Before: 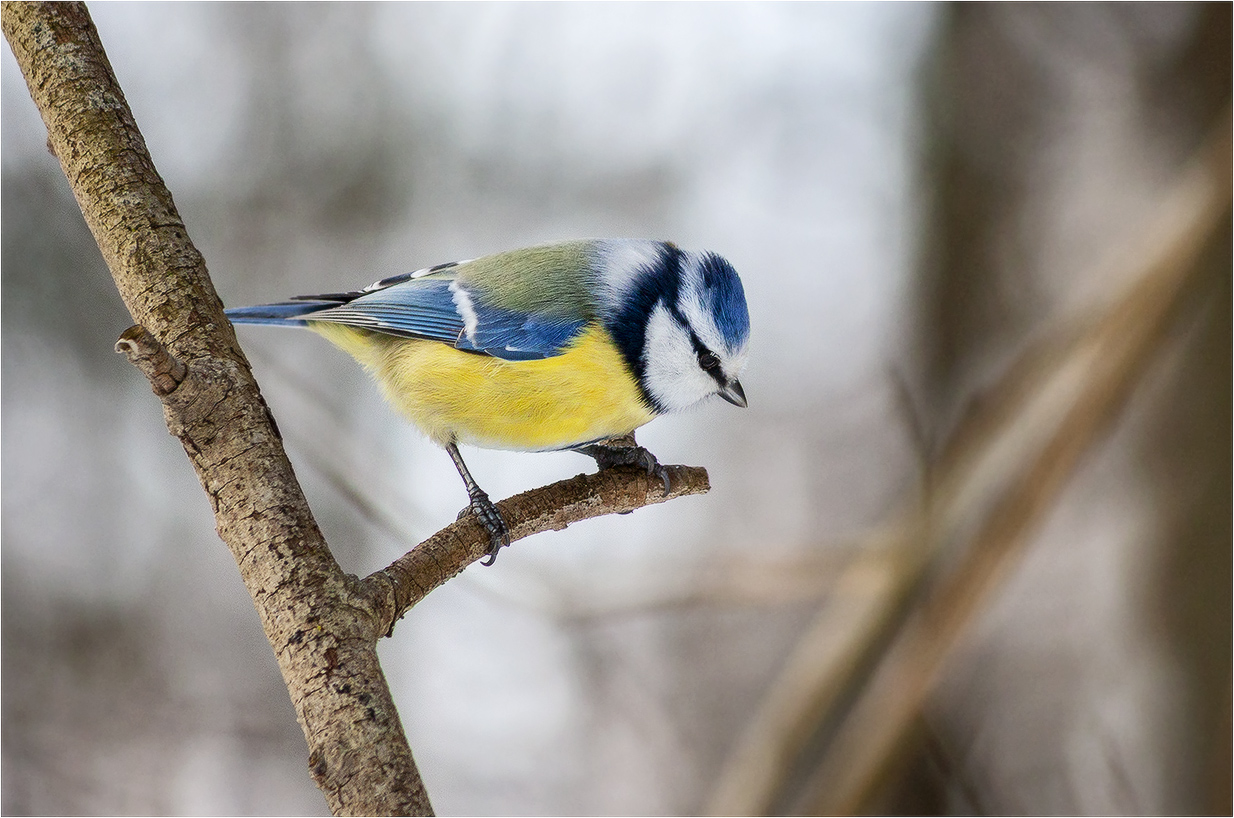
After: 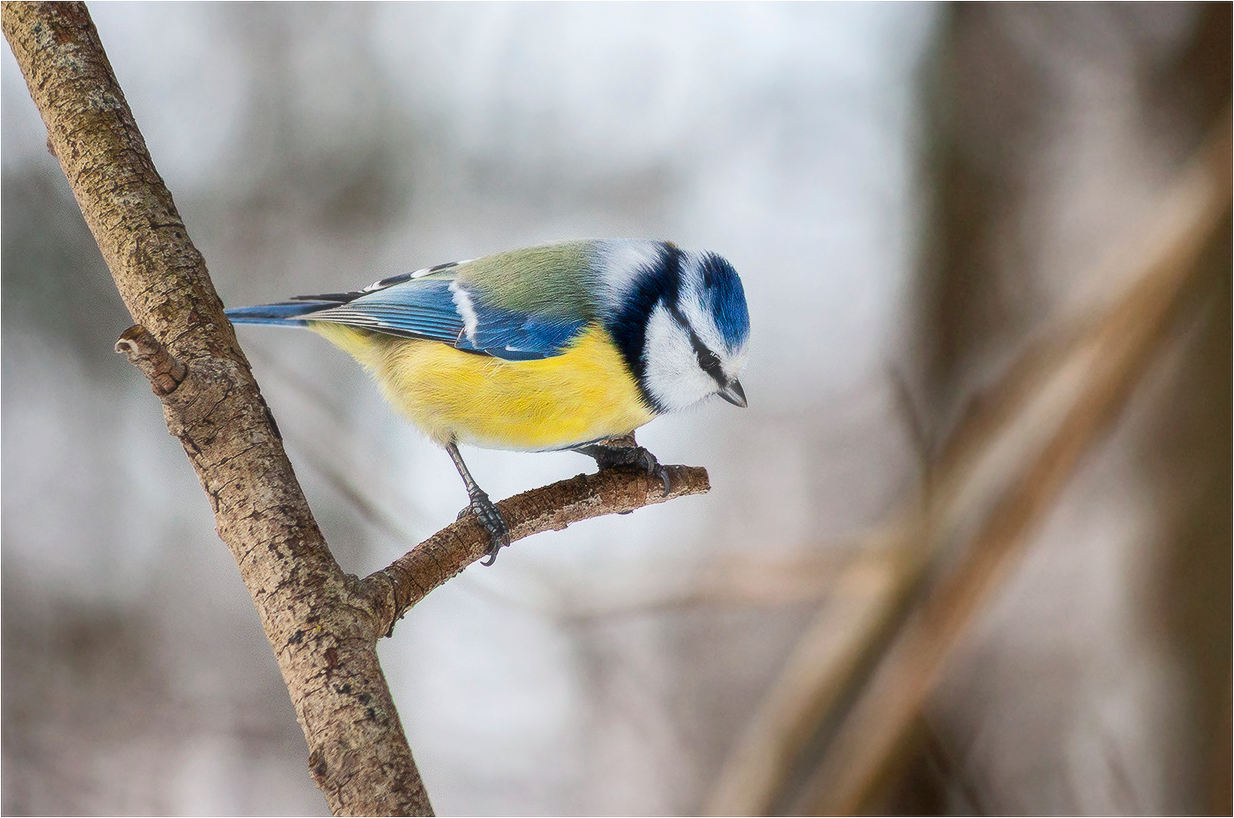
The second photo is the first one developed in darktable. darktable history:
haze removal: strength -0.09, distance 0.358, compatibility mode true, adaptive false
tone equalizer: on, module defaults
